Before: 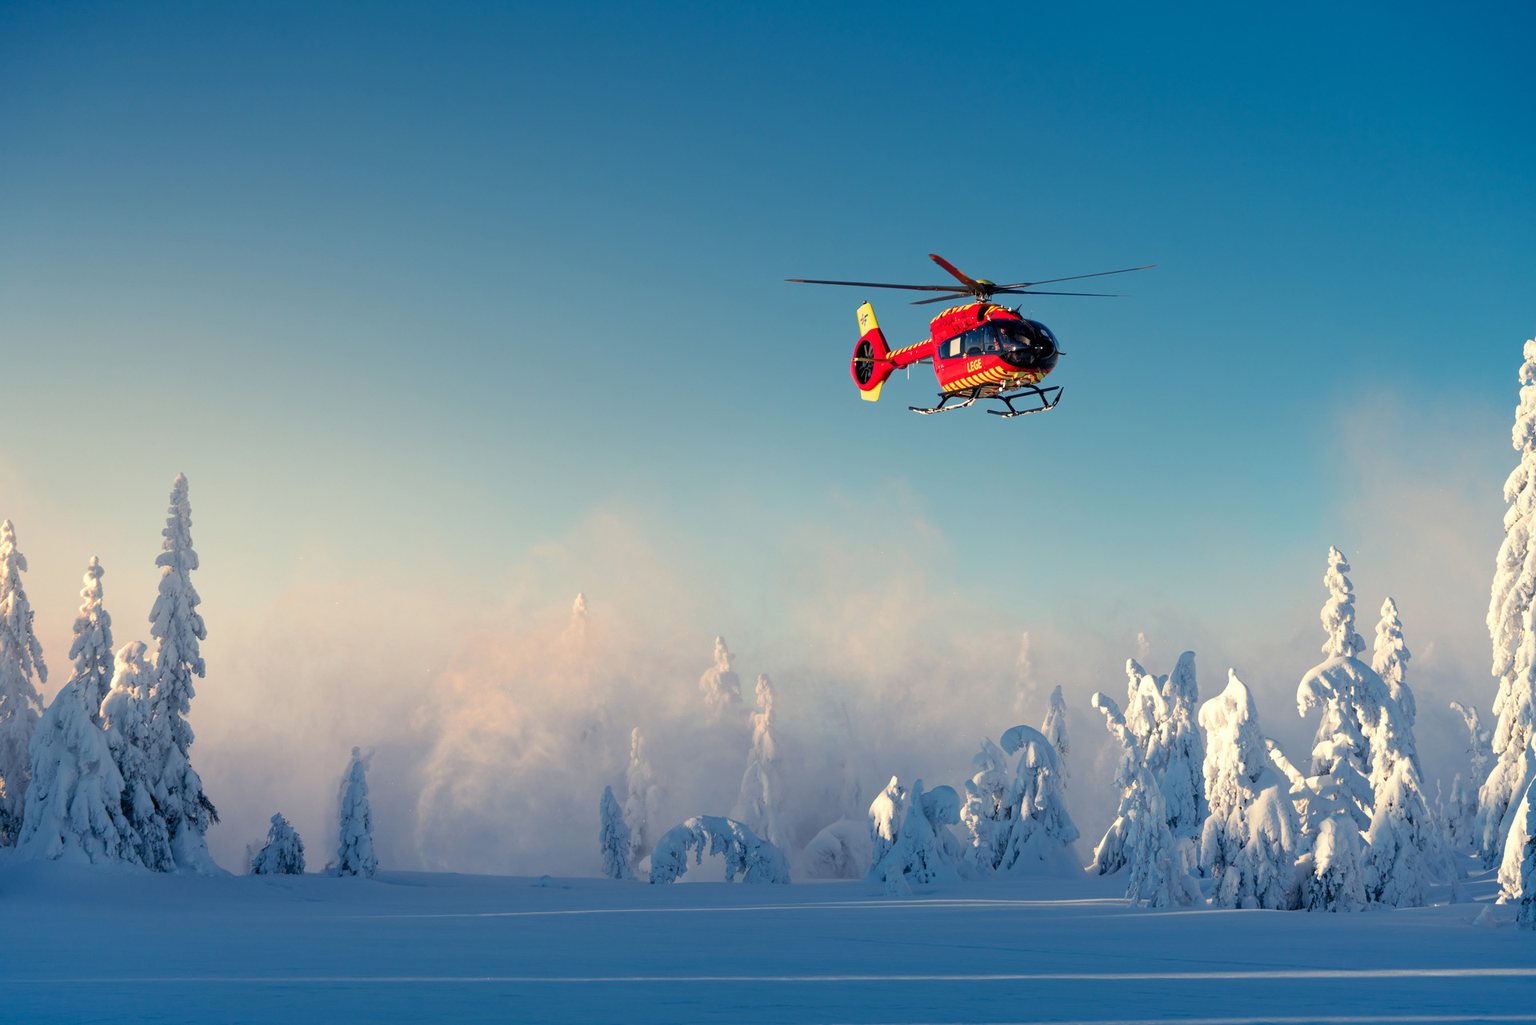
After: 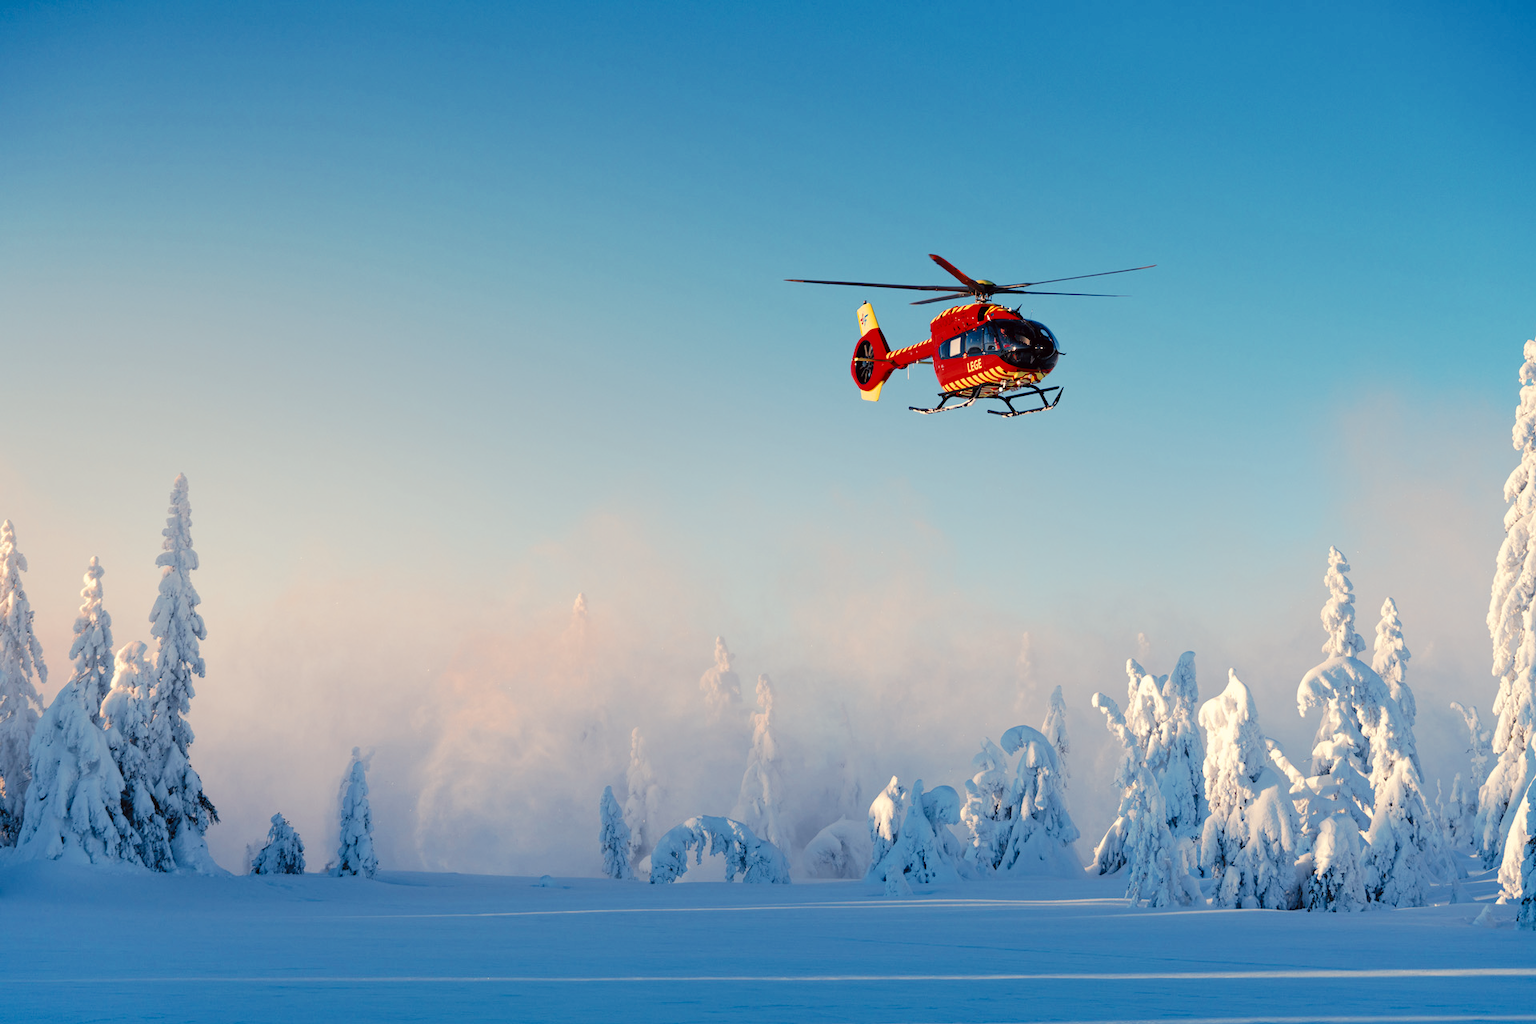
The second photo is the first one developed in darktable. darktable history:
tone curve: curves: ch0 [(0, 0) (0.003, 0.009) (0.011, 0.013) (0.025, 0.022) (0.044, 0.039) (0.069, 0.055) (0.1, 0.077) (0.136, 0.113) (0.177, 0.158) (0.224, 0.213) (0.277, 0.289) (0.335, 0.367) (0.399, 0.451) (0.468, 0.532) (0.543, 0.615) (0.623, 0.696) (0.709, 0.755) (0.801, 0.818) (0.898, 0.893) (1, 1)], preserve colors none
color look up table: target L [96.42, 94.11, 92.48, 91, 75.66, 75.18, 70.54, 55.87, 56.69, 50.43, 35.88, 21.96, 200.44, 87.77, 85.75, 75.95, 76.16, 63.1, 55.78, 65.2, 36.76, 40.5, 36.59, 45.15, 34.61, 33.15, 36.17, 20.53, 7.842, 94.18, 35.77, 55.47, 39.62, 50.23, 50.22, 30.41, 26.8, 23.25, 29.22, 25.48, 25.99, 9.59, 94.7, 87.09, 70.7, 71.41, 51.67, 36.35, 5.263], target a [-19.45, -29.02, -58.39, -57.09, -23.22, -62.17, -5.296, -15.3, -40.86, -41.25, 0.331, -15.32, 0, 9.964, 7.915, 13.72, 7.685, 48.25, 43.07, 36.98, 53.7, 59.58, 44.27, 35.25, 50.14, 47.33, 7.395, 33.69, 18.06, 4.036, 53.7, 31.44, 55.56, 10.46, 2.483, 44.5, 43.67, 39.01, 18.1, 37.68, 18.46, 31.32, -34.27, -30.38, -16.08, -45.99, -23.51, -4.764, 1.126], target b [11.94, 98.7, 77.79, 20.15, 41.09, 64.44, 70.24, 11.74, 13.35, 37.99, 32.5, 10.85, 0, 45.42, 89.72, 23.39, 2.239, 48.35, 6.81, 65.61, 16.8, 48.98, 2.827, 42.67, 42.88, 42.75, 13.03, 30.18, 10.1, -5.047, -22.71, -16.75, -17.23, -65.81, -39.03, 7.223, -40.65, -26.75, -11.07, -76.48, -54.21, -24.09, -10.61, -19.52, -39.85, -12.02, -23.67, -23.95, -8.946], num patches 49
